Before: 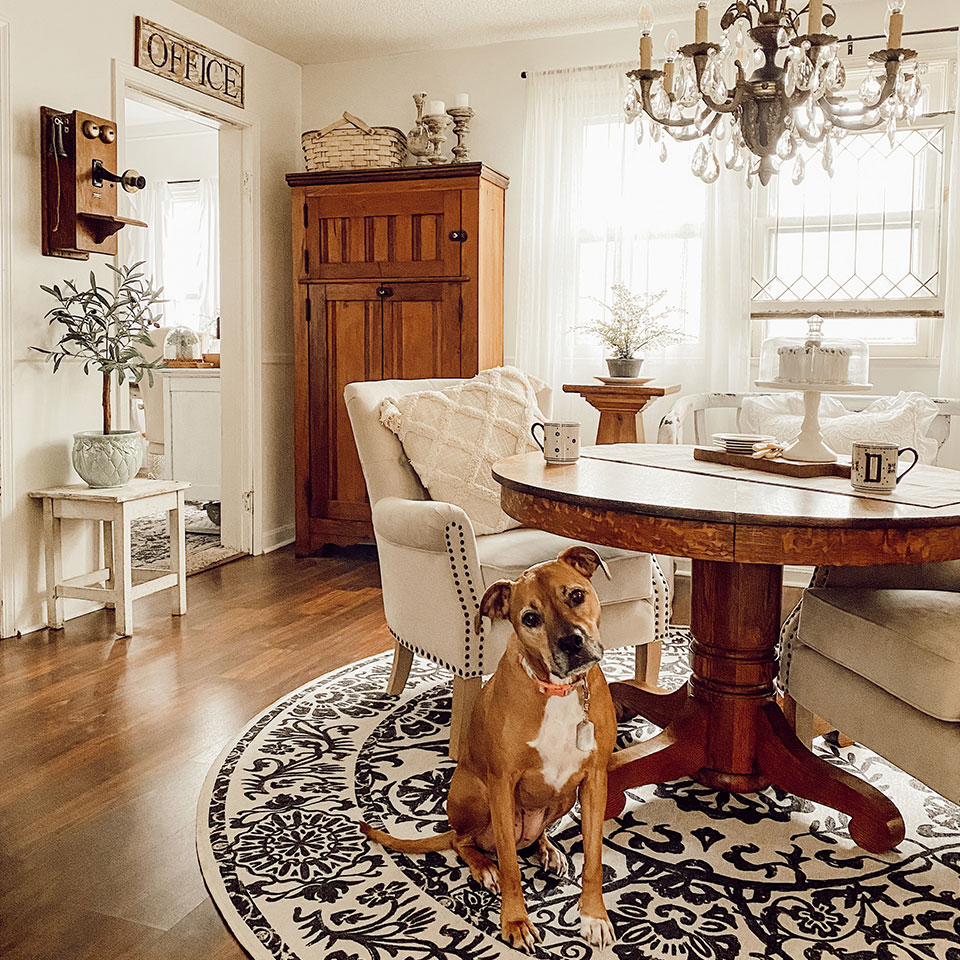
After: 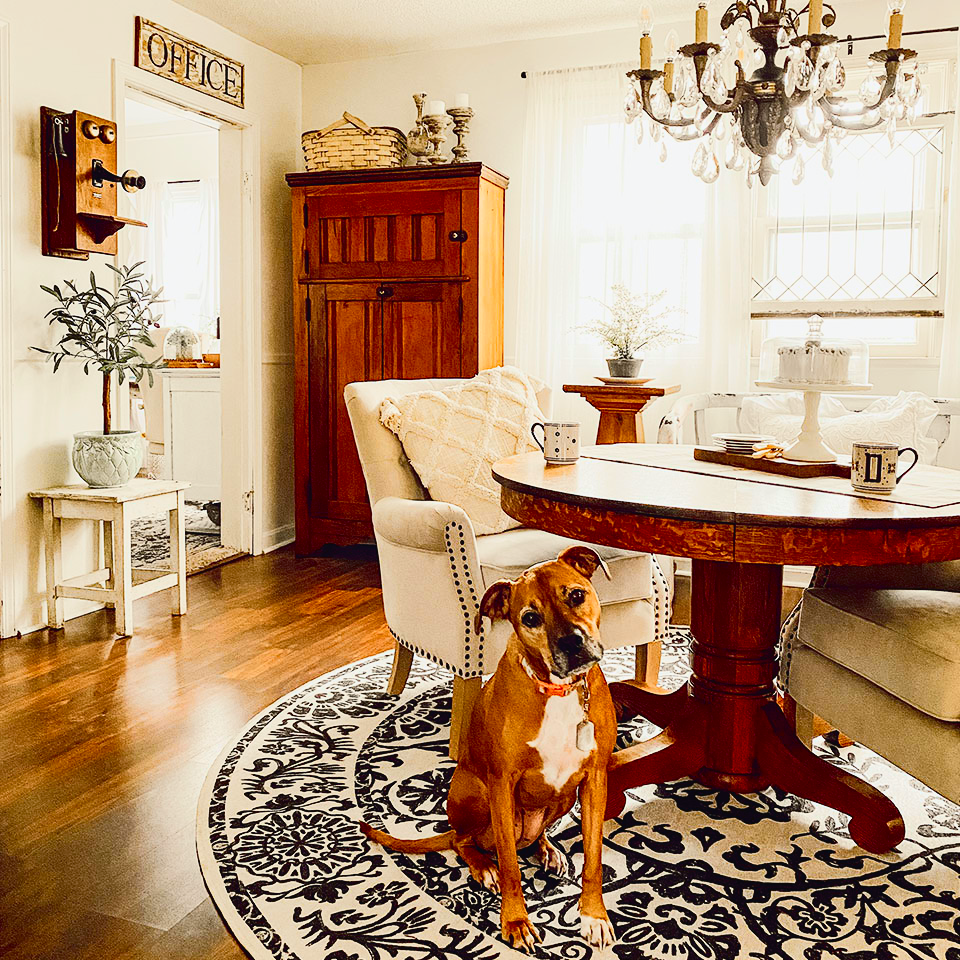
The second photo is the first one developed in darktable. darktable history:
tone curve: curves: ch0 [(0, 0.023) (0.132, 0.075) (0.251, 0.186) (0.463, 0.461) (0.662, 0.757) (0.854, 0.909) (1, 0.973)]; ch1 [(0, 0) (0.447, 0.411) (0.483, 0.469) (0.498, 0.496) (0.518, 0.514) (0.561, 0.579) (0.604, 0.645) (0.669, 0.73) (0.819, 0.93) (1, 1)]; ch2 [(0, 0) (0.307, 0.315) (0.425, 0.438) (0.483, 0.477) (0.503, 0.503) (0.526, 0.534) (0.567, 0.569) (0.617, 0.674) (0.703, 0.797) (0.985, 0.966)], color space Lab, independent channels, preserve colors none
contrast brightness saturation: saturation 0.181
